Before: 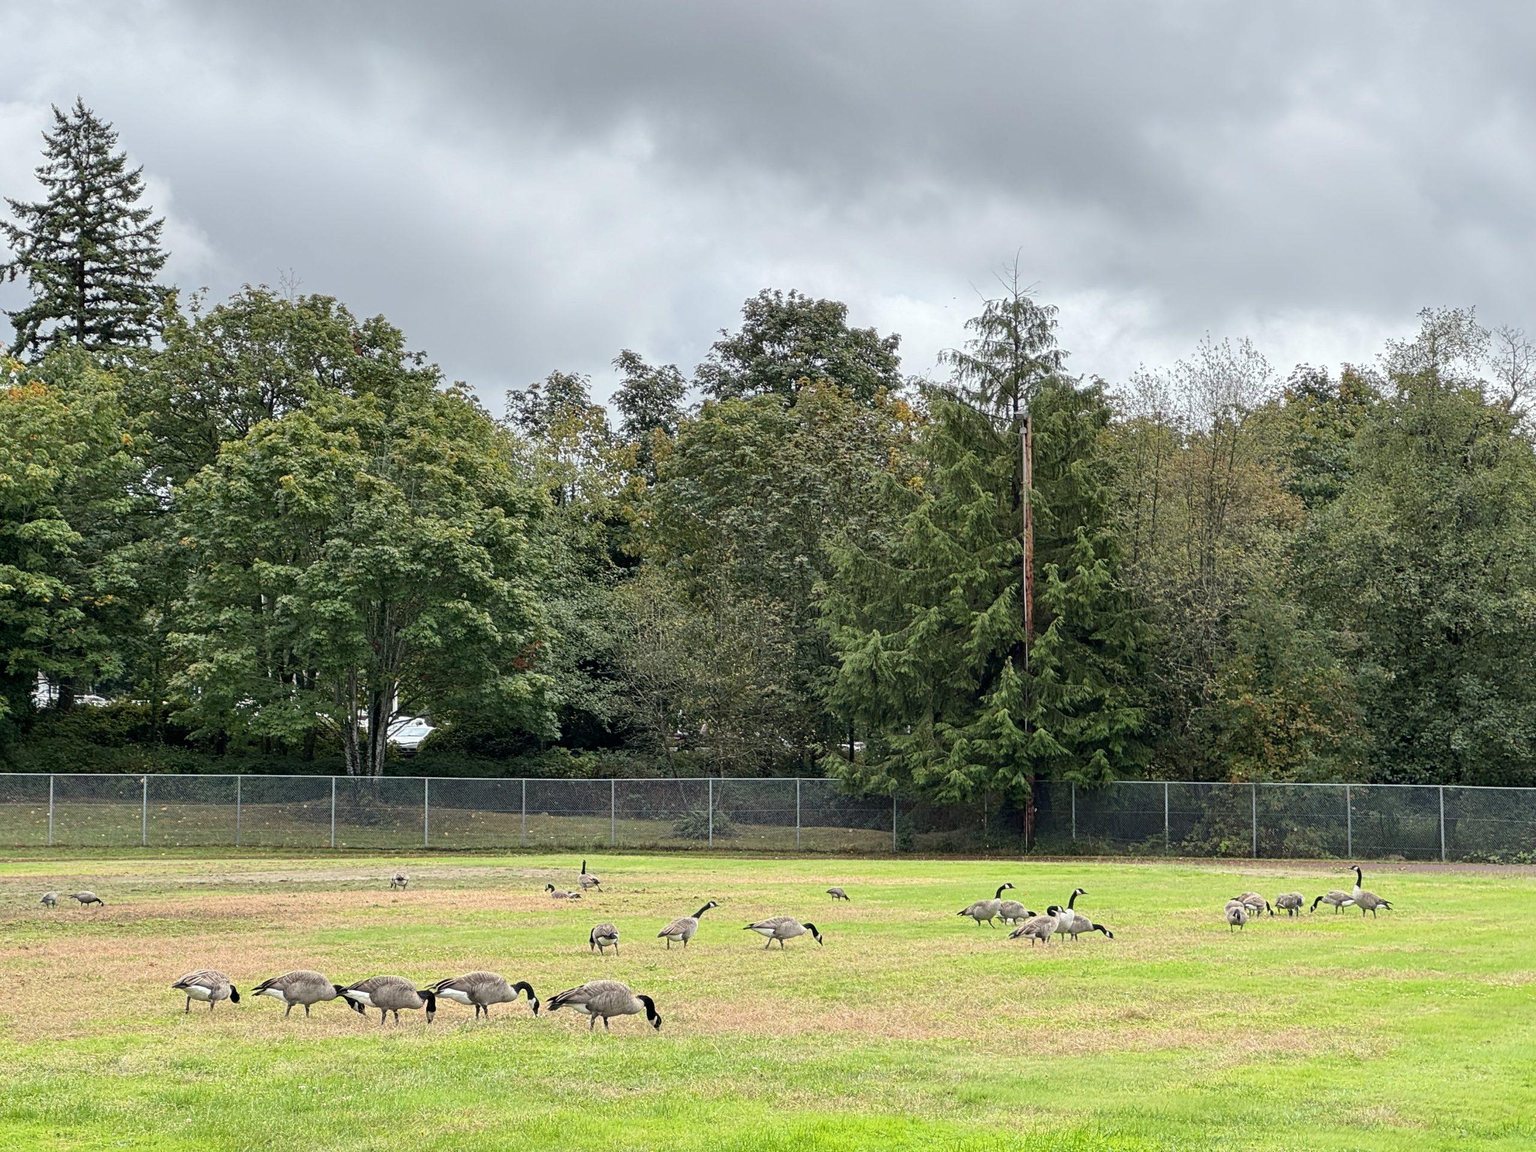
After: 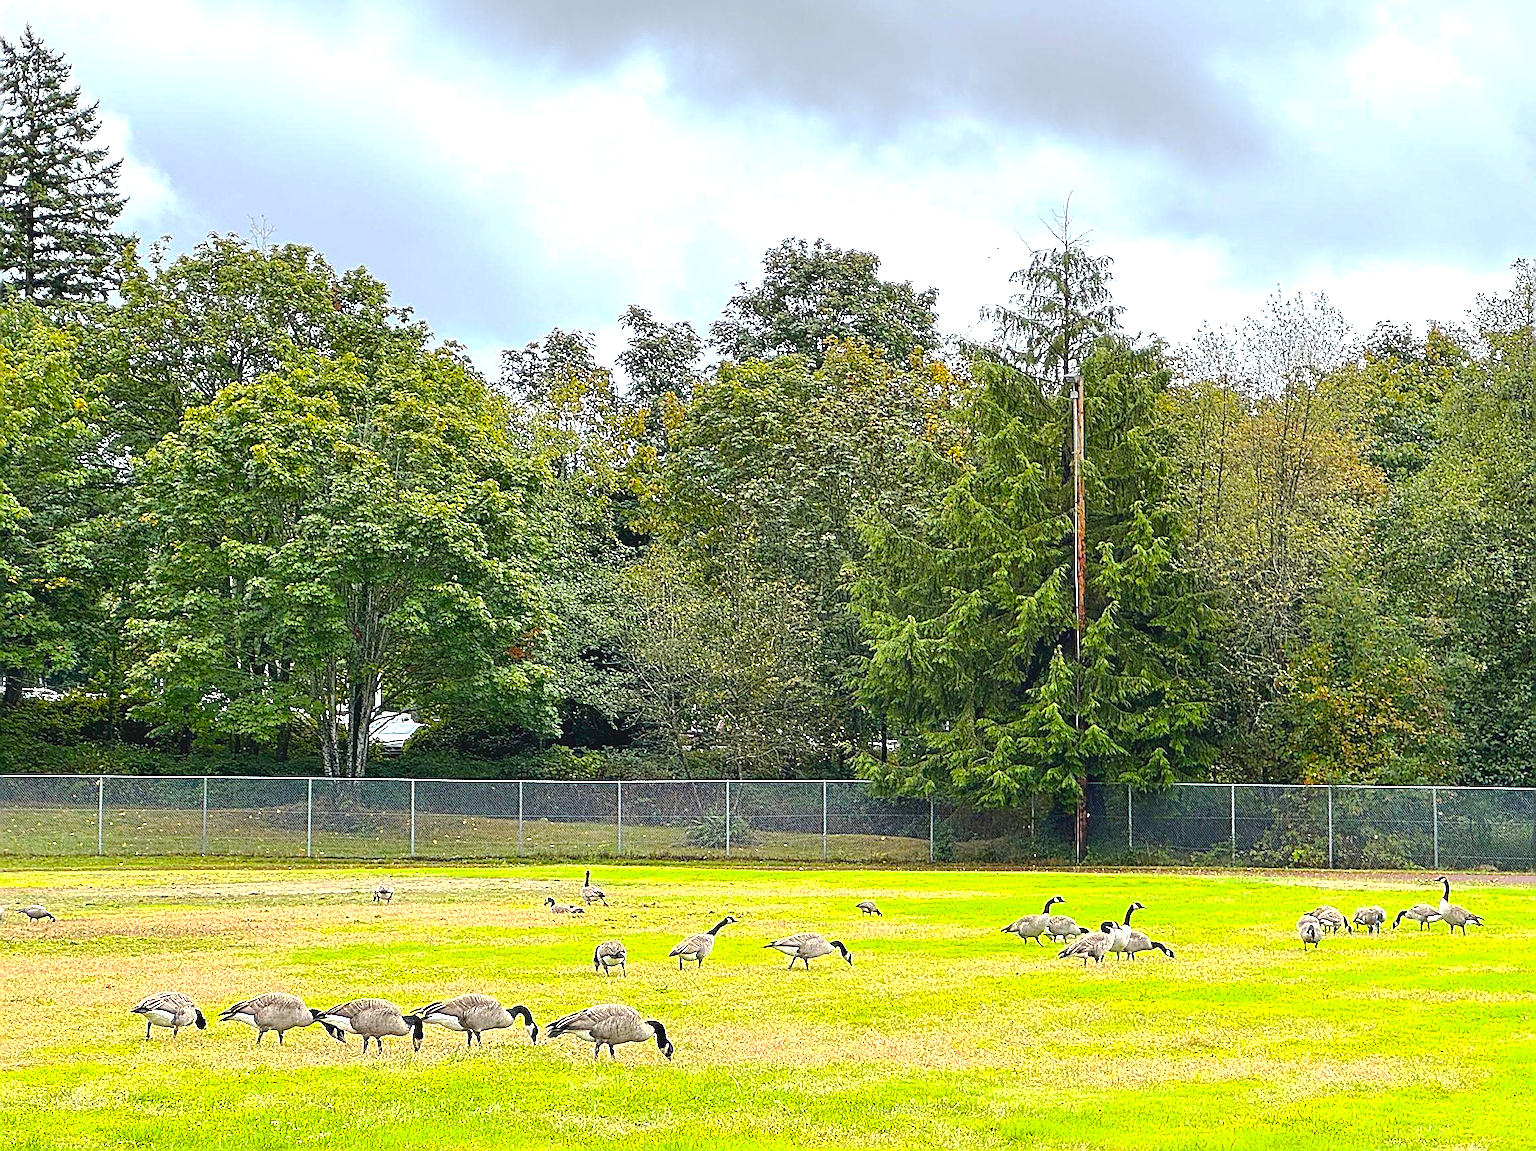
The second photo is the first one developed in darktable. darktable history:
crop: left 3.555%, top 6.505%, right 6.187%, bottom 3.282%
exposure: black level correction 0, exposure 0.693 EV, compensate highlight preservation false
sharpen: radius 1.646, amount 1.29
color balance rgb: global offset › luminance 0.494%, linear chroma grading › global chroma 24.985%, perceptual saturation grading › global saturation 31.114%, global vibrance 20%
base curve: curves: ch0 [(0, 0) (0.235, 0.266) (0.503, 0.496) (0.786, 0.72) (1, 1)], preserve colors none
